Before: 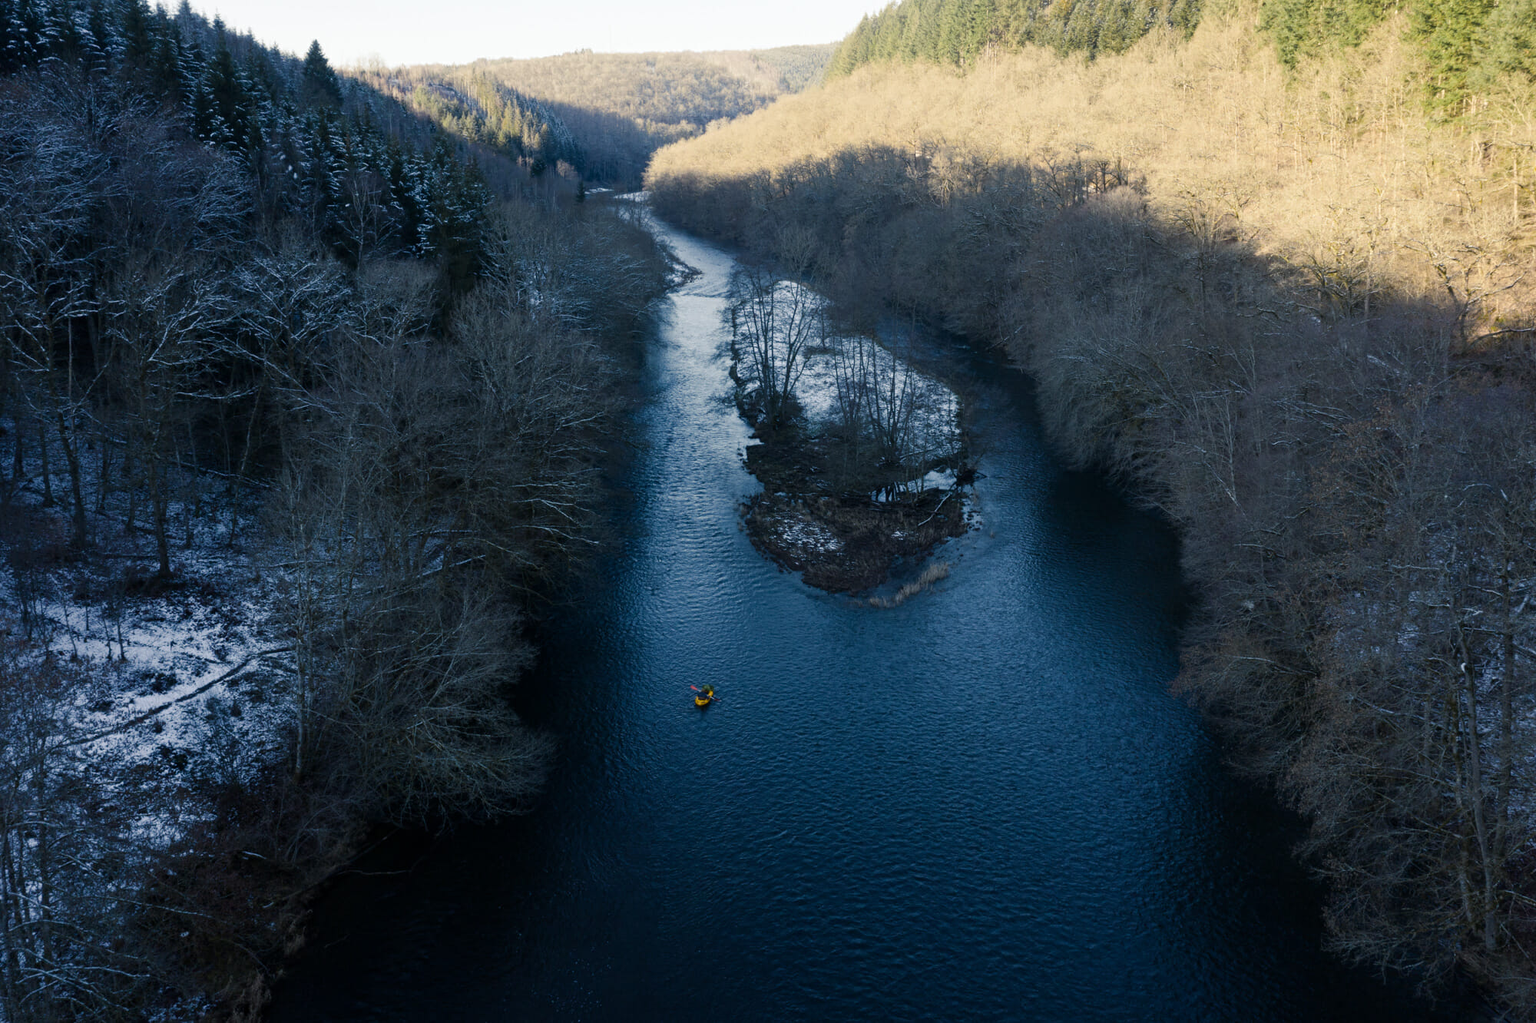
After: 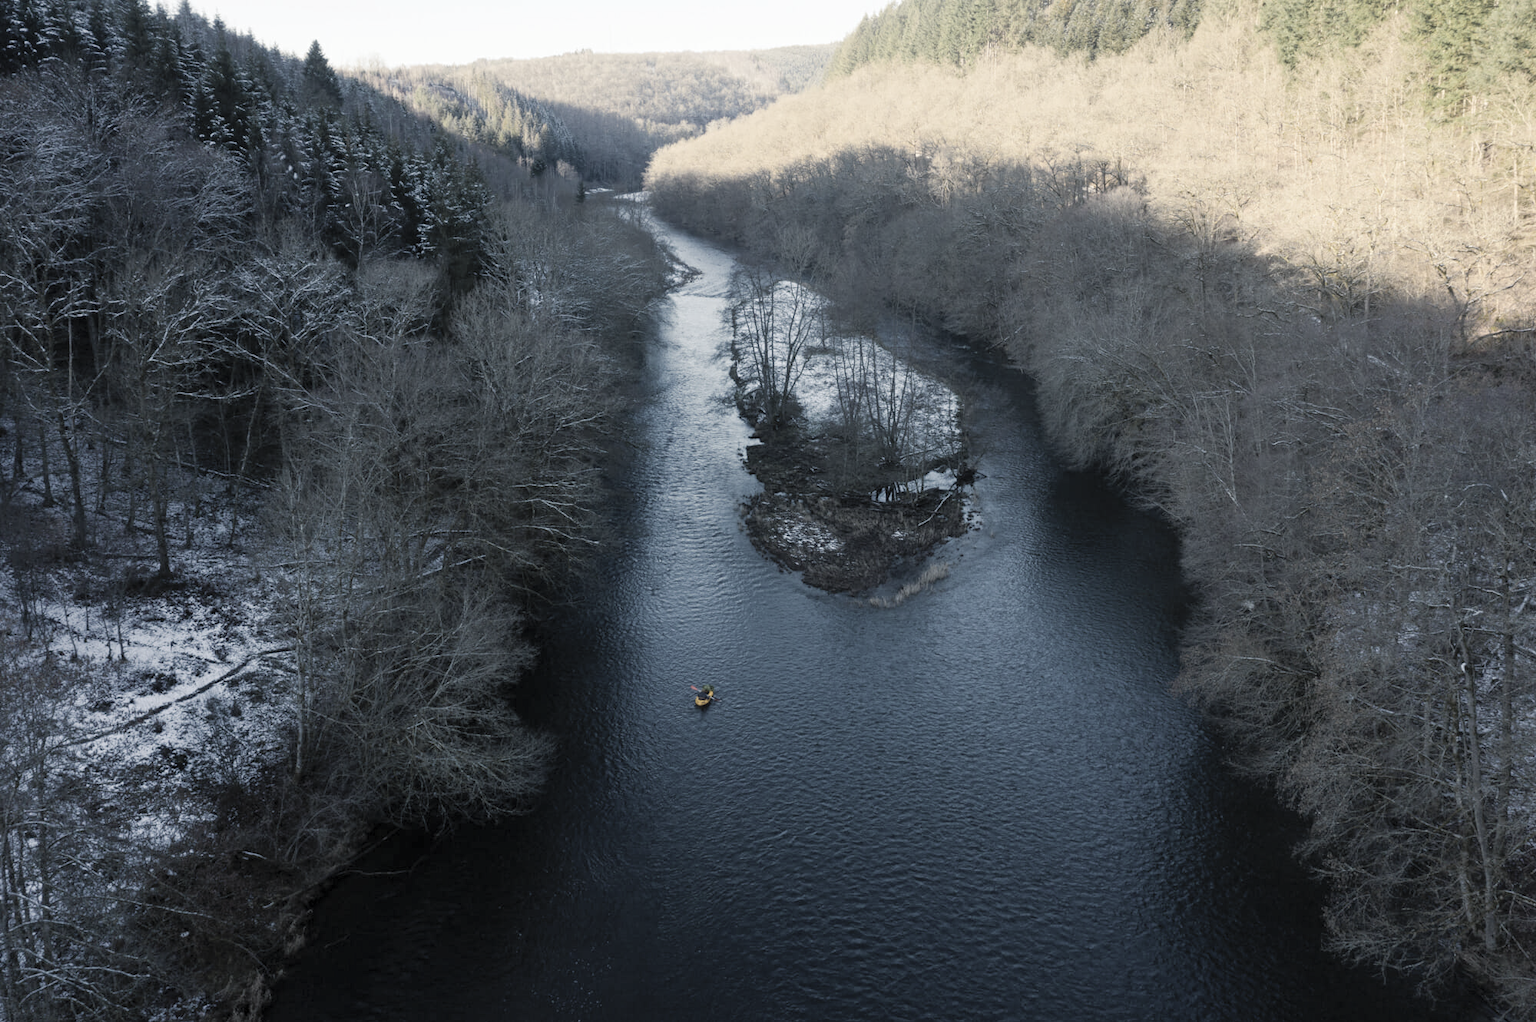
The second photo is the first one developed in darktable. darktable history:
contrast brightness saturation: brightness 0.185, saturation -0.514
